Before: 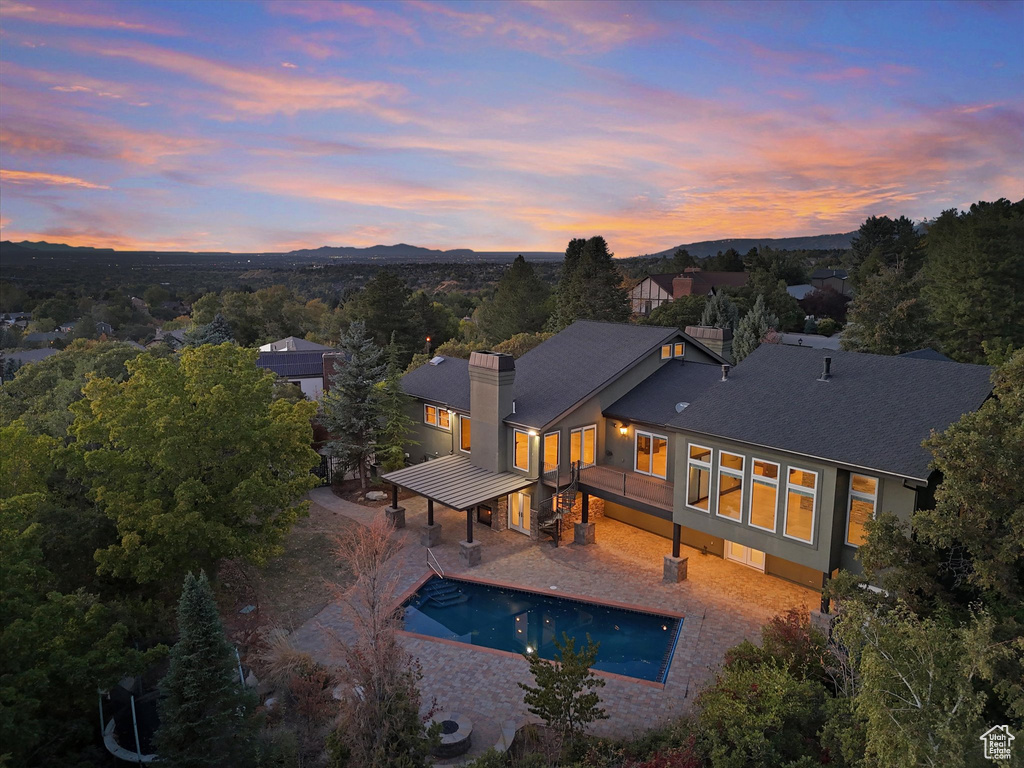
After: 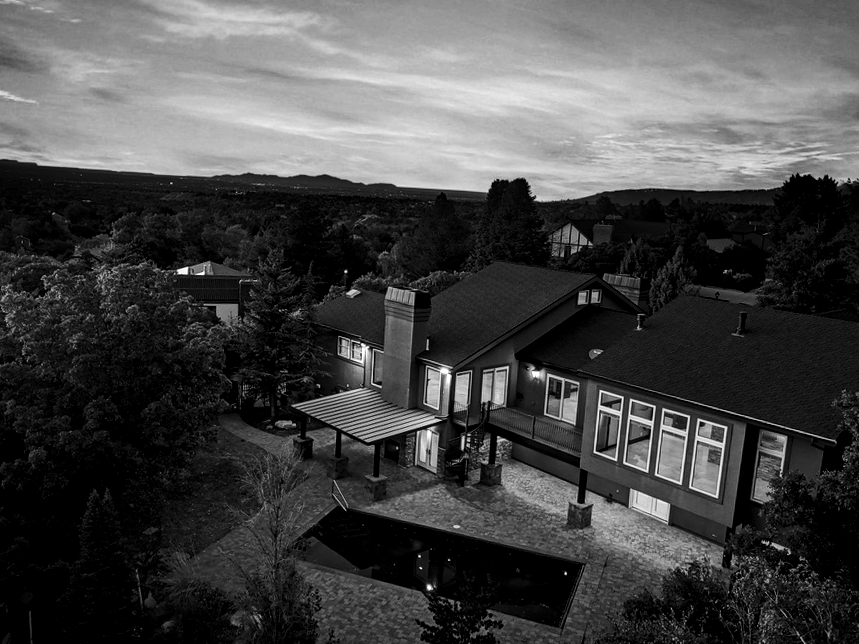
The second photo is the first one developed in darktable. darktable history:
white balance: red 1, blue 1
crop and rotate: angle -3.27°, left 5.211%, top 5.211%, right 4.607%, bottom 4.607%
contrast brightness saturation: contrast 0.19, brightness -0.24, saturation 0.11
monochrome: a -35.87, b 49.73, size 1.7
tone equalizer: -8 EV -0.417 EV, -7 EV -0.389 EV, -6 EV -0.333 EV, -5 EV -0.222 EV, -3 EV 0.222 EV, -2 EV 0.333 EV, -1 EV 0.389 EV, +0 EV 0.417 EV, edges refinement/feathering 500, mask exposure compensation -1.57 EV, preserve details no
exposure: black level correction 0.004, exposure 0.014 EV, compensate highlight preservation false
local contrast: detail 150%
